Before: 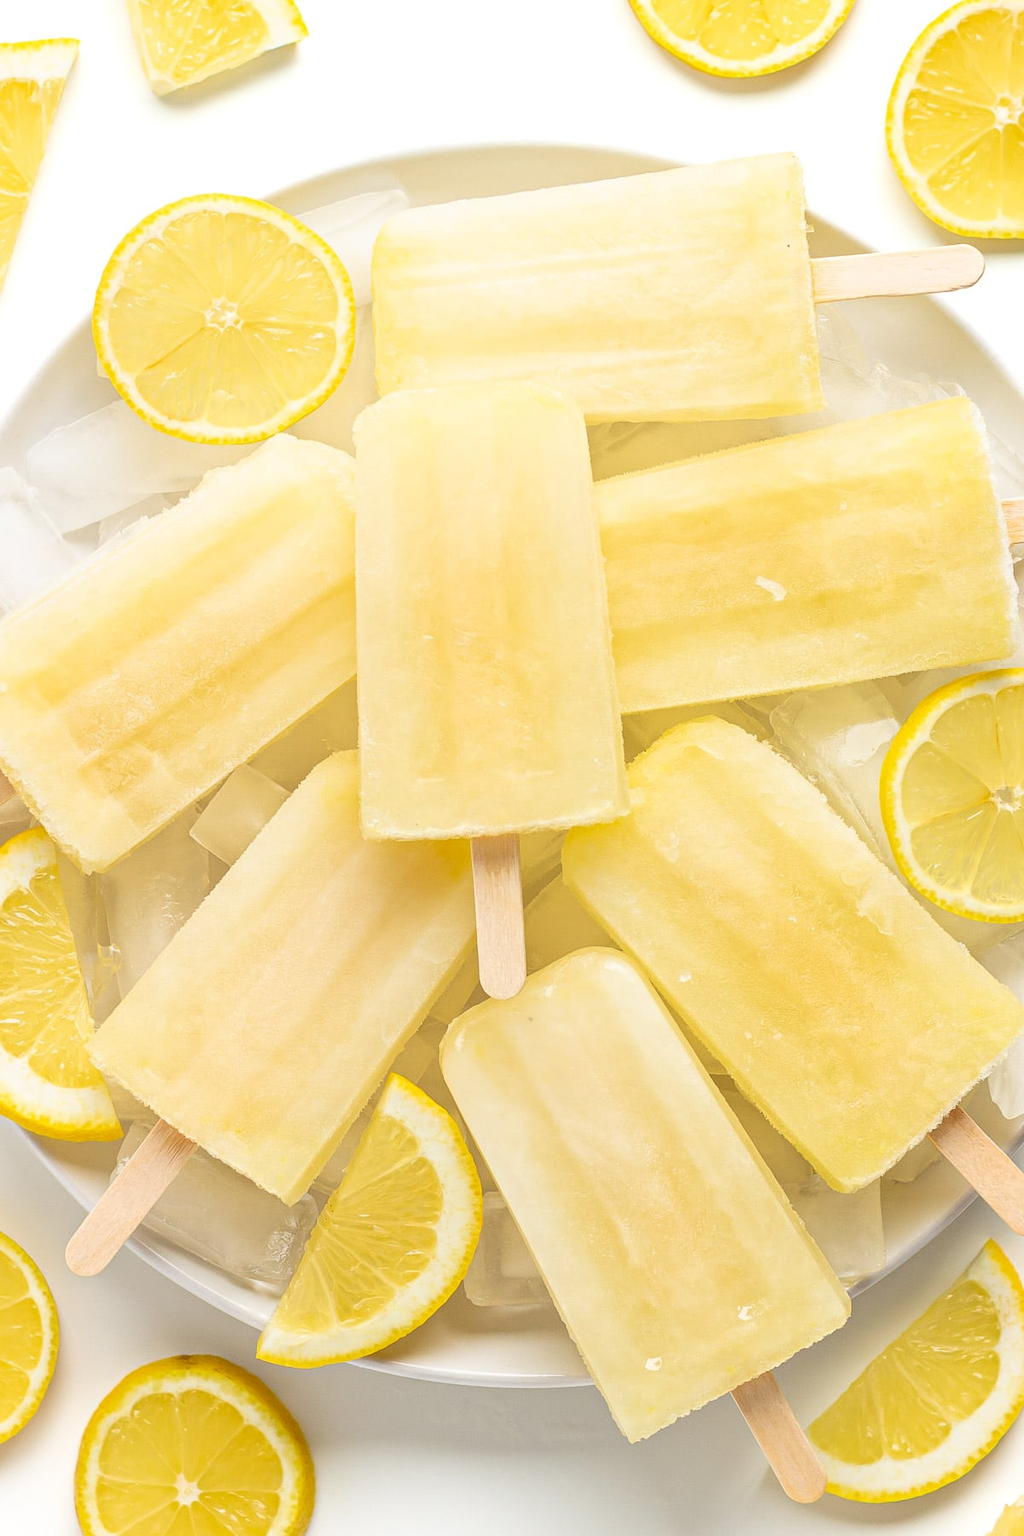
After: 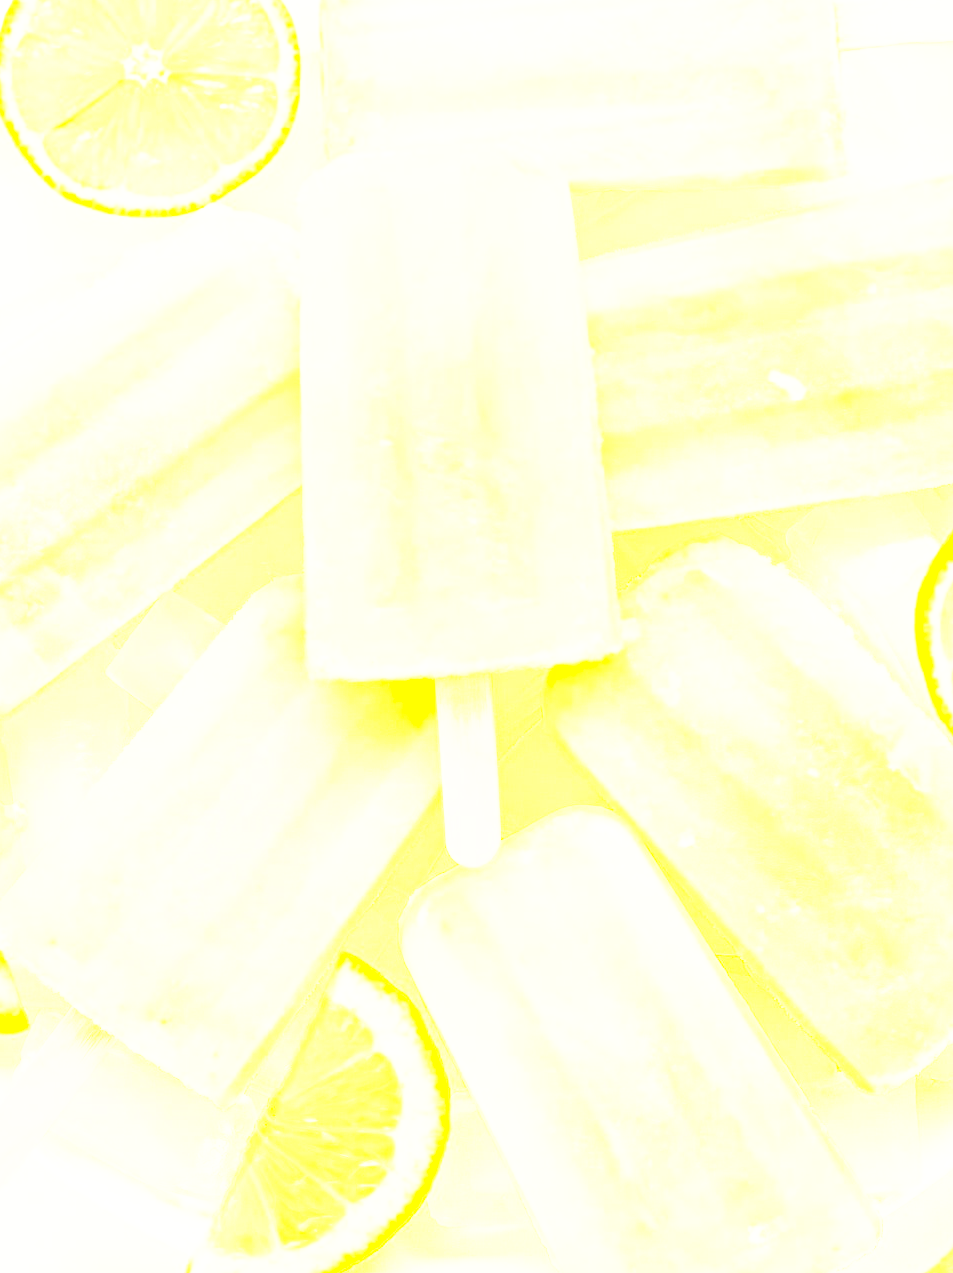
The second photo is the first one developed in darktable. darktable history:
crop: left 9.712%, top 16.928%, right 10.845%, bottom 12.332%
exposure: exposure 0.6 EV, compensate highlight preservation false
tone curve: curves: ch0 [(0, 0) (0.003, 0.002) (0.011, 0.005) (0.025, 0.011) (0.044, 0.017) (0.069, 0.021) (0.1, 0.027) (0.136, 0.035) (0.177, 0.05) (0.224, 0.076) (0.277, 0.126) (0.335, 0.212) (0.399, 0.333) (0.468, 0.473) (0.543, 0.627) (0.623, 0.784) (0.709, 0.9) (0.801, 0.963) (0.898, 0.988) (1, 1)], preserve colors none
rgb curve: curves: ch0 [(0, 0) (0.21, 0.15) (0.24, 0.21) (0.5, 0.75) (0.75, 0.96) (0.89, 0.99) (1, 1)]; ch1 [(0, 0.02) (0.21, 0.13) (0.25, 0.2) (0.5, 0.67) (0.75, 0.9) (0.89, 0.97) (1, 1)]; ch2 [(0, 0.02) (0.21, 0.13) (0.25, 0.2) (0.5, 0.67) (0.75, 0.9) (0.89, 0.97) (1, 1)], compensate middle gray true
bloom: size 40%
